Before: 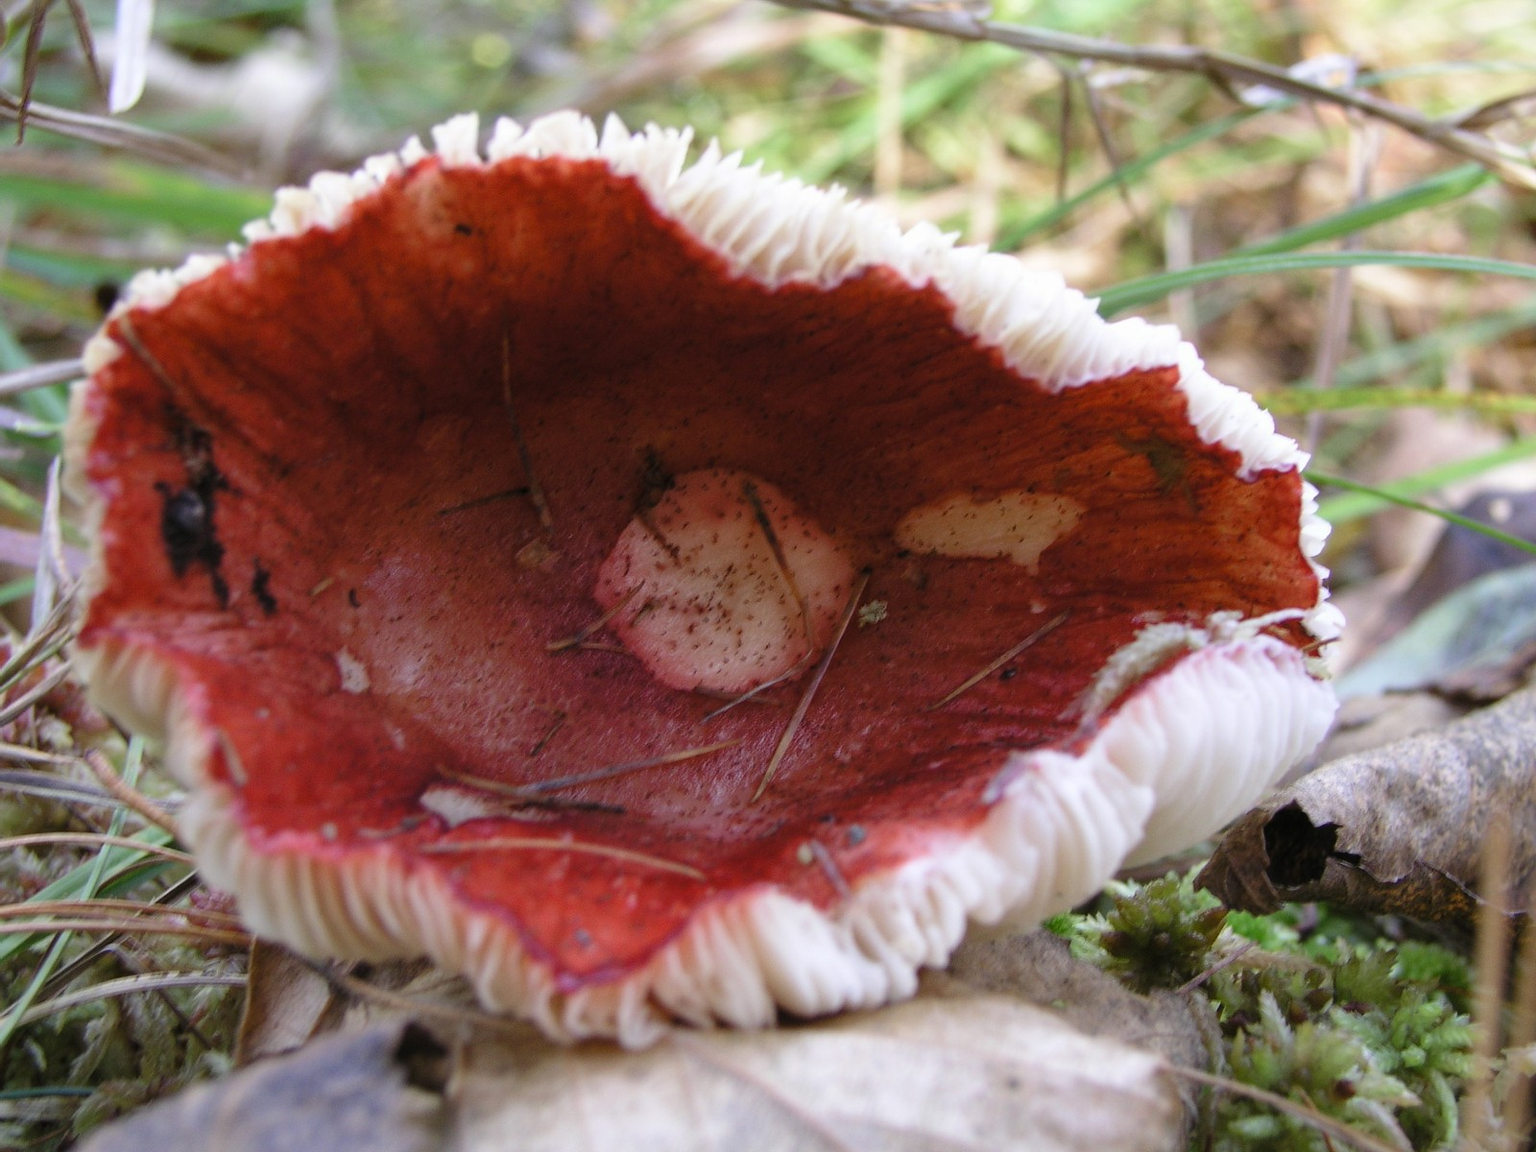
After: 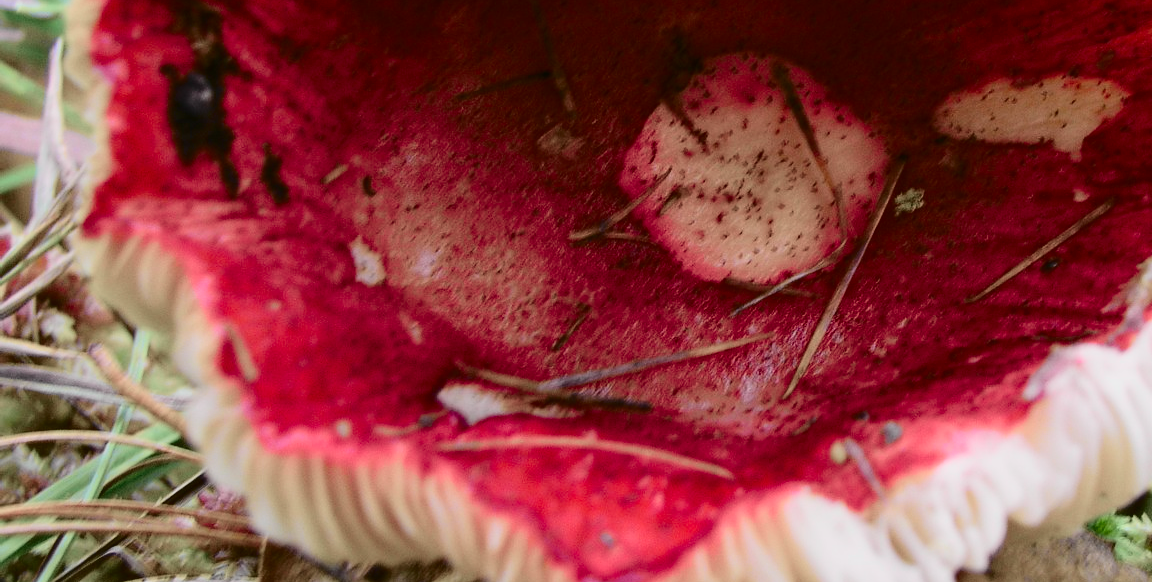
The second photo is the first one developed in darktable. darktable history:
crop: top 36.498%, right 27.964%, bottom 14.995%
tone curve: curves: ch0 [(0, 0.006) (0.184, 0.117) (0.405, 0.46) (0.456, 0.528) (0.634, 0.728) (0.877, 0.89) (0.984, 0.935)]; ch1 [(0, 0) (0.443, 0.43) (0.492, 0.489) (0.566, 0.579) (0.595, 0.625) (0.608, 0.667) (0.65, 0.729) (1, 1)]; ch2 [(0, 0) (0.33, 0.301) (0.421, 0.443) (0.447, 0.489) (0.495, 0.505) (0.537, 0.583) (0.586, 0.591) (0.663, 0.686) (1, 1)], color space Lab, independent channels, preserve colors none
shadows and highlights: shadows 12, white point adjustment 1.2, soften with gaussian
